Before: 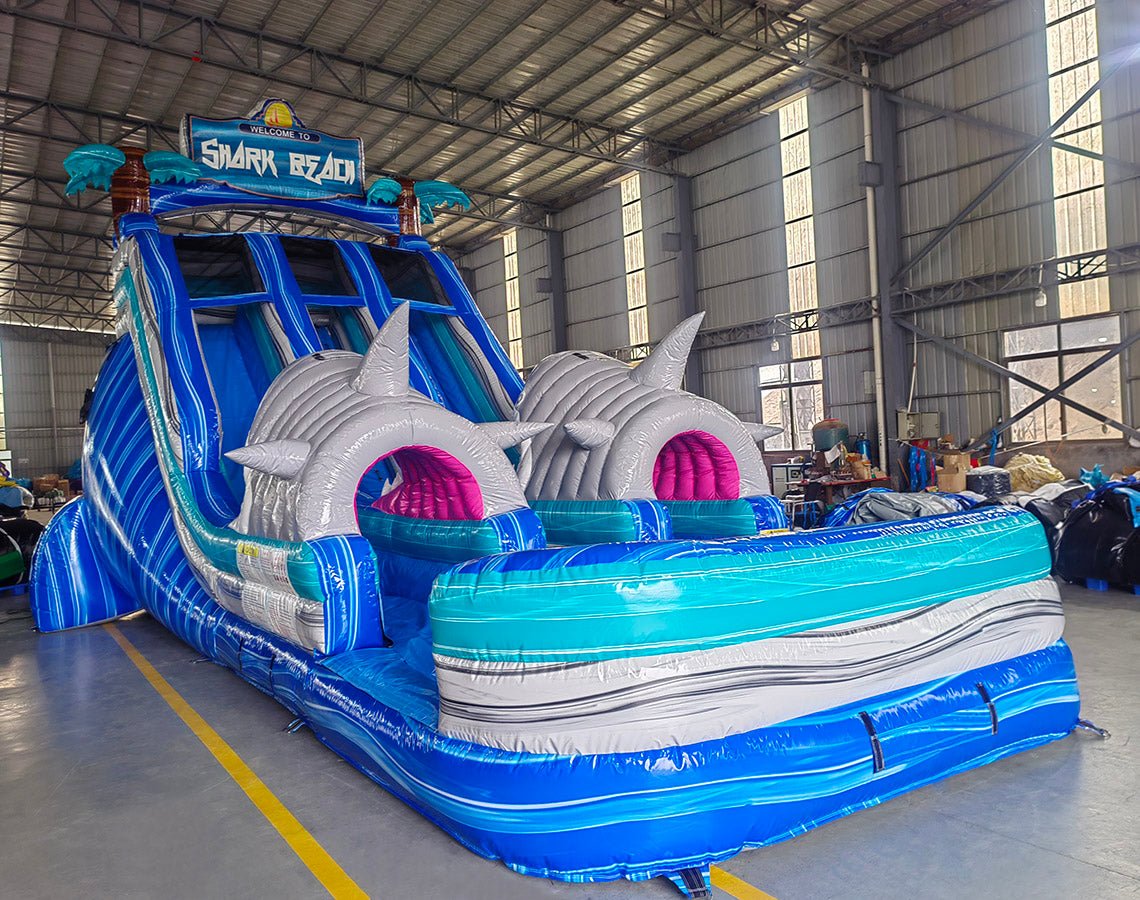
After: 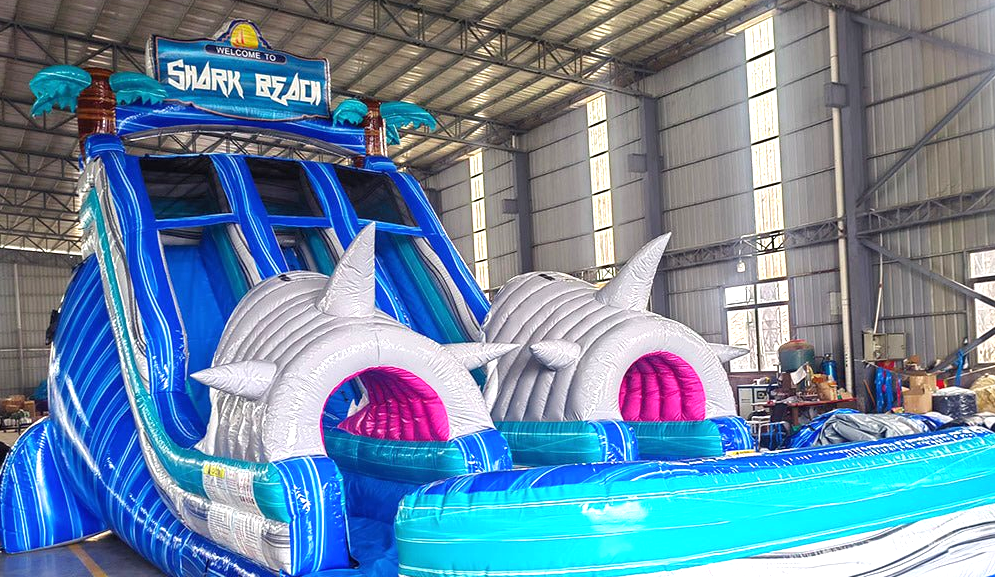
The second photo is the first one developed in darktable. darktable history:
crop: left 3.027%, top 8.834%, right 9.663%, bottom 26.952%
color calibration: illuminant same as pipeline (D50), adaptation none (bypass), x 0.332, y 0.333, temperature 5011.64 K
exposure: black level correction 0, exposure 0.701 EV, compensate highlight preservation false
